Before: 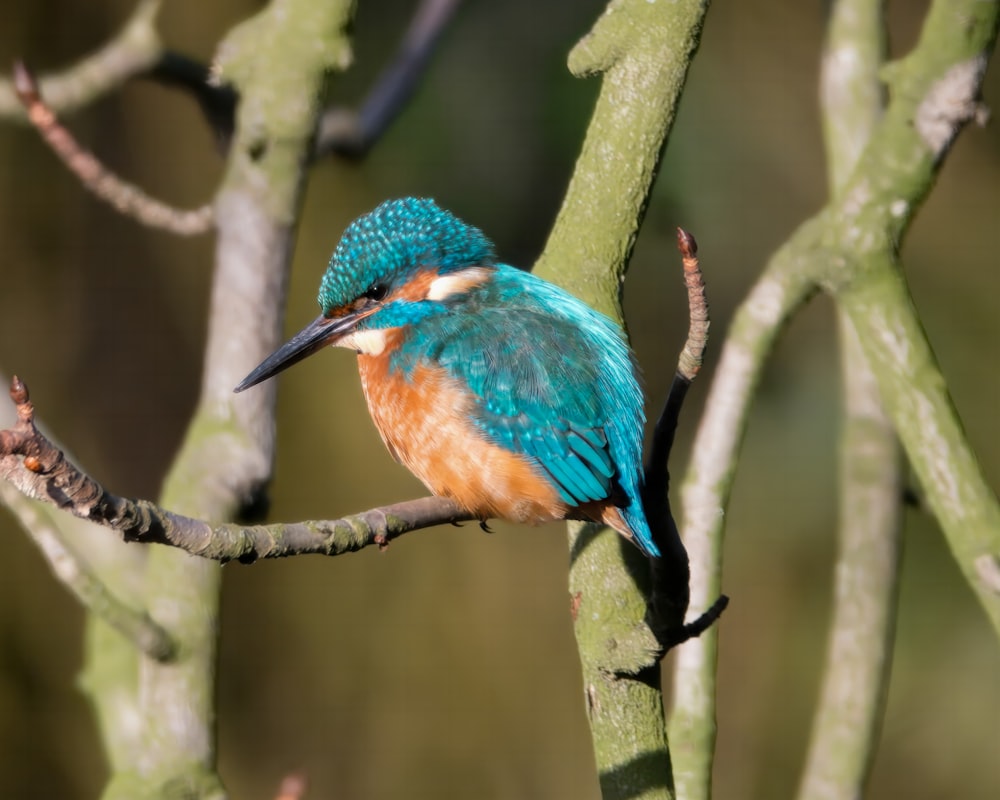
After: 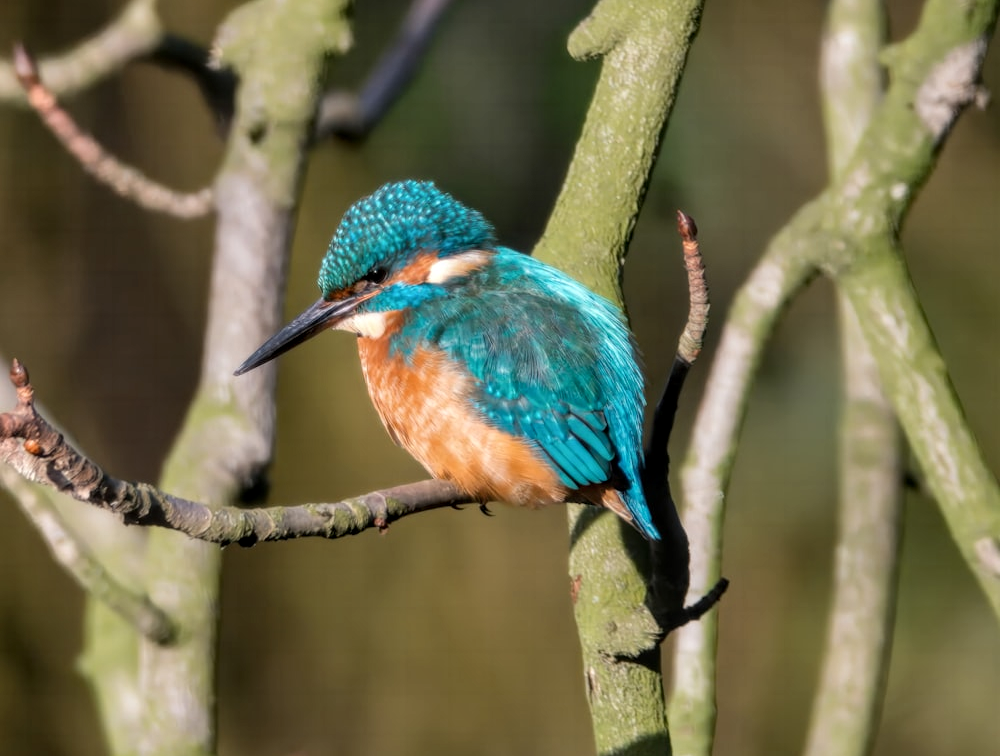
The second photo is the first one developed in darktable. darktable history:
local contrast: on, module defaults
crop and rotate: top 2.227%, bottom 3.197%
shadows and highlights: low approximation 0.01, soften with gaussian
